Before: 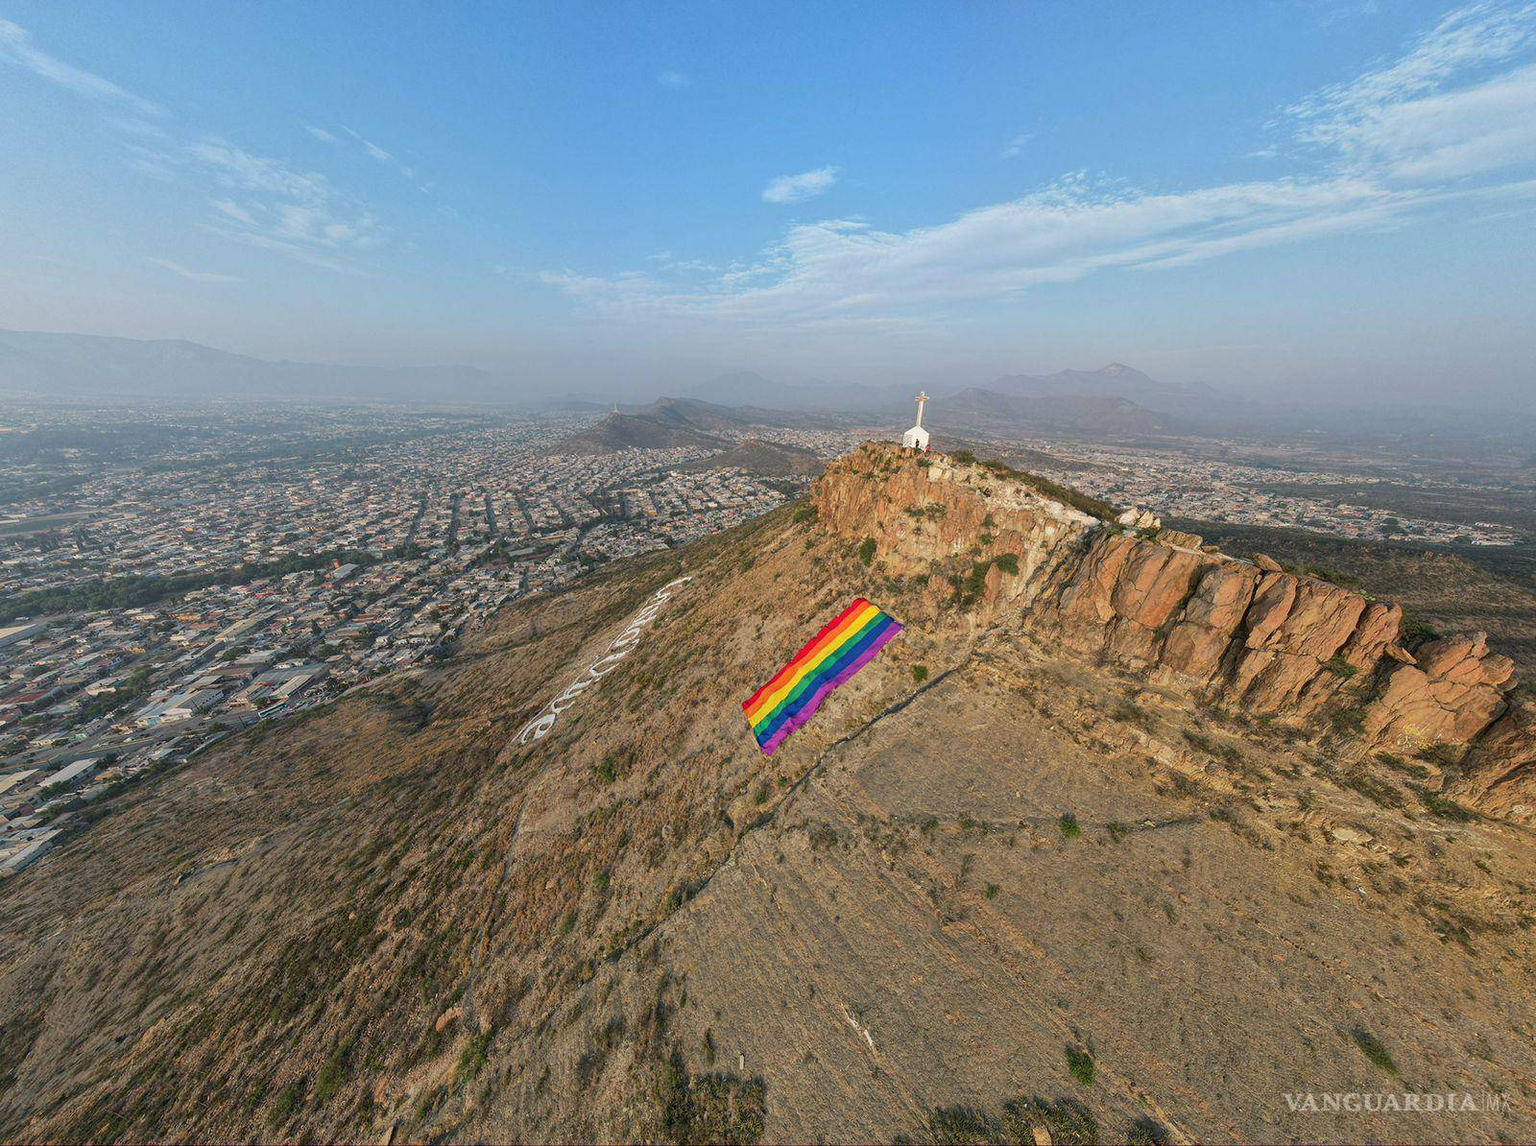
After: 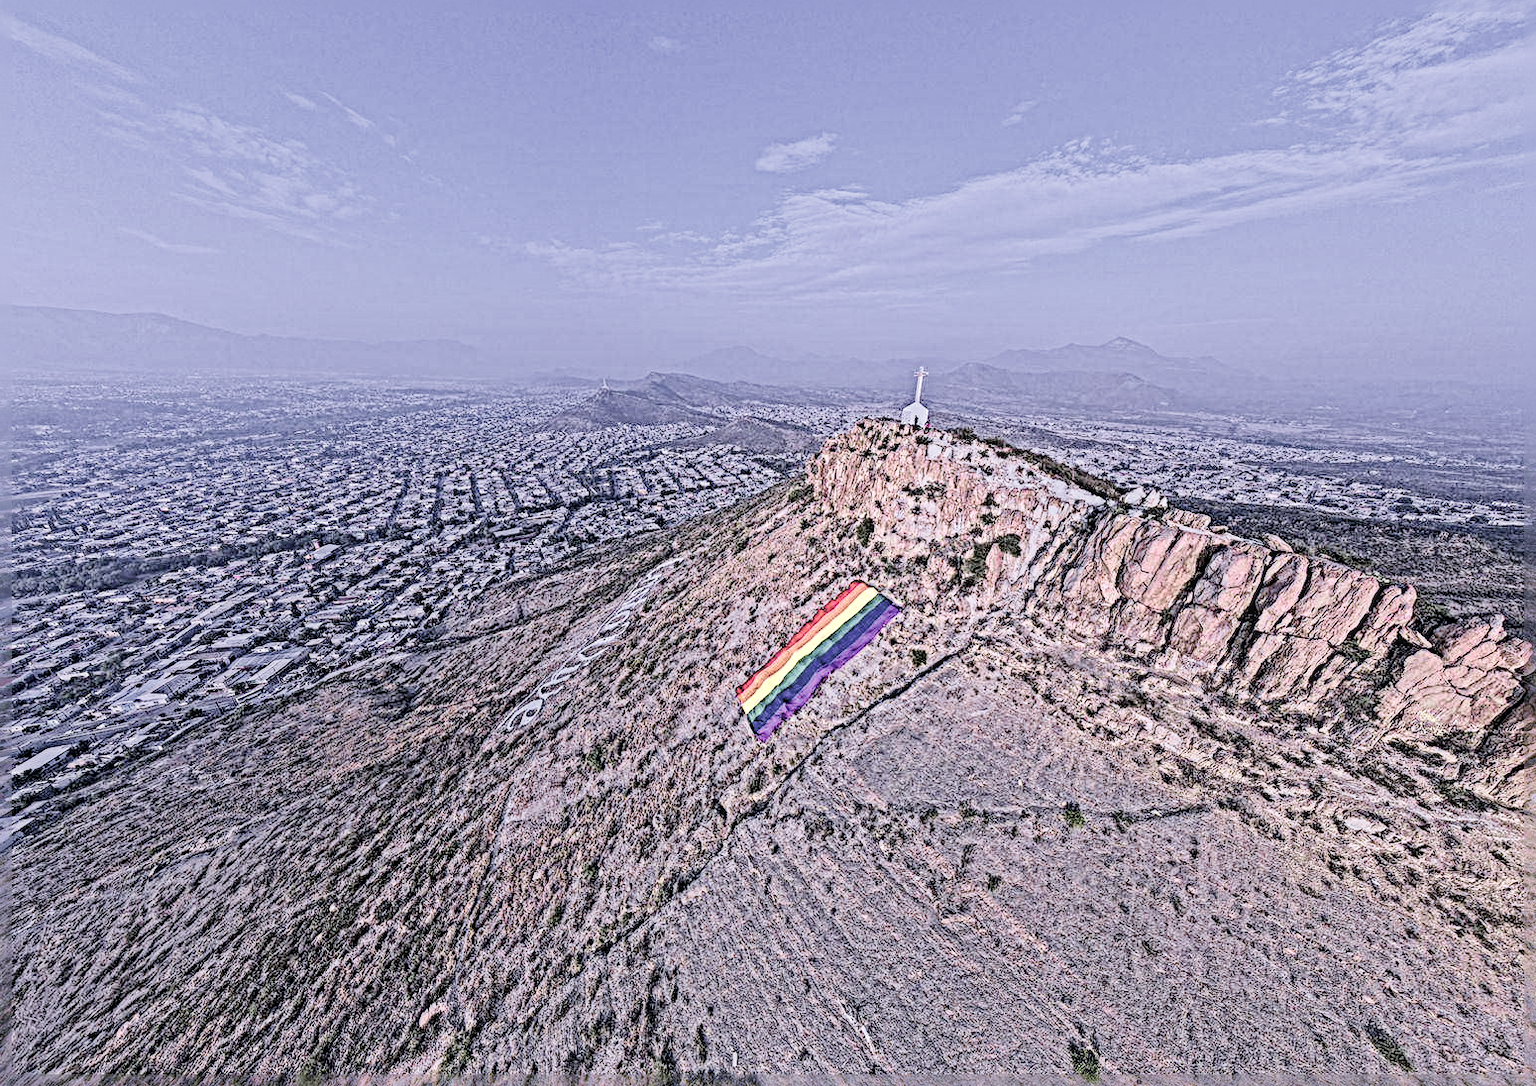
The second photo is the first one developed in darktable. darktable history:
white balance: red 0.98, blue 1.61
exposure: black level correction 0, exposure 1.1 EV, compensate exposure bias true, compensate highlight preservation false
crop: left 1.964%, top 3.251%, right 1.122%, bottom 4.933%
sharpen: radius 6.3, amount 1.8, threshold 0
local contrast: on, module defaults
color zones: curves: ch0 [(0, 0.6) (0.129, 0.585) (0.193, 0.596) (0.429, 0.5) (0.571, 0.5) (0.714, 0.5) (0.857, 0.5) (1, 0.6)]; ch1 [(0, 0.453) (0.112, 0.245) (0.213, 0.252) (0.429, 0.233) (0.571, 0.231) (0.683, 0.242) (0.857, 0.296) (1, 0.453)]
filmic rgb: black relative exposure -7.15 EV, white relative exposure 5.36 EV, hardness 3.02
